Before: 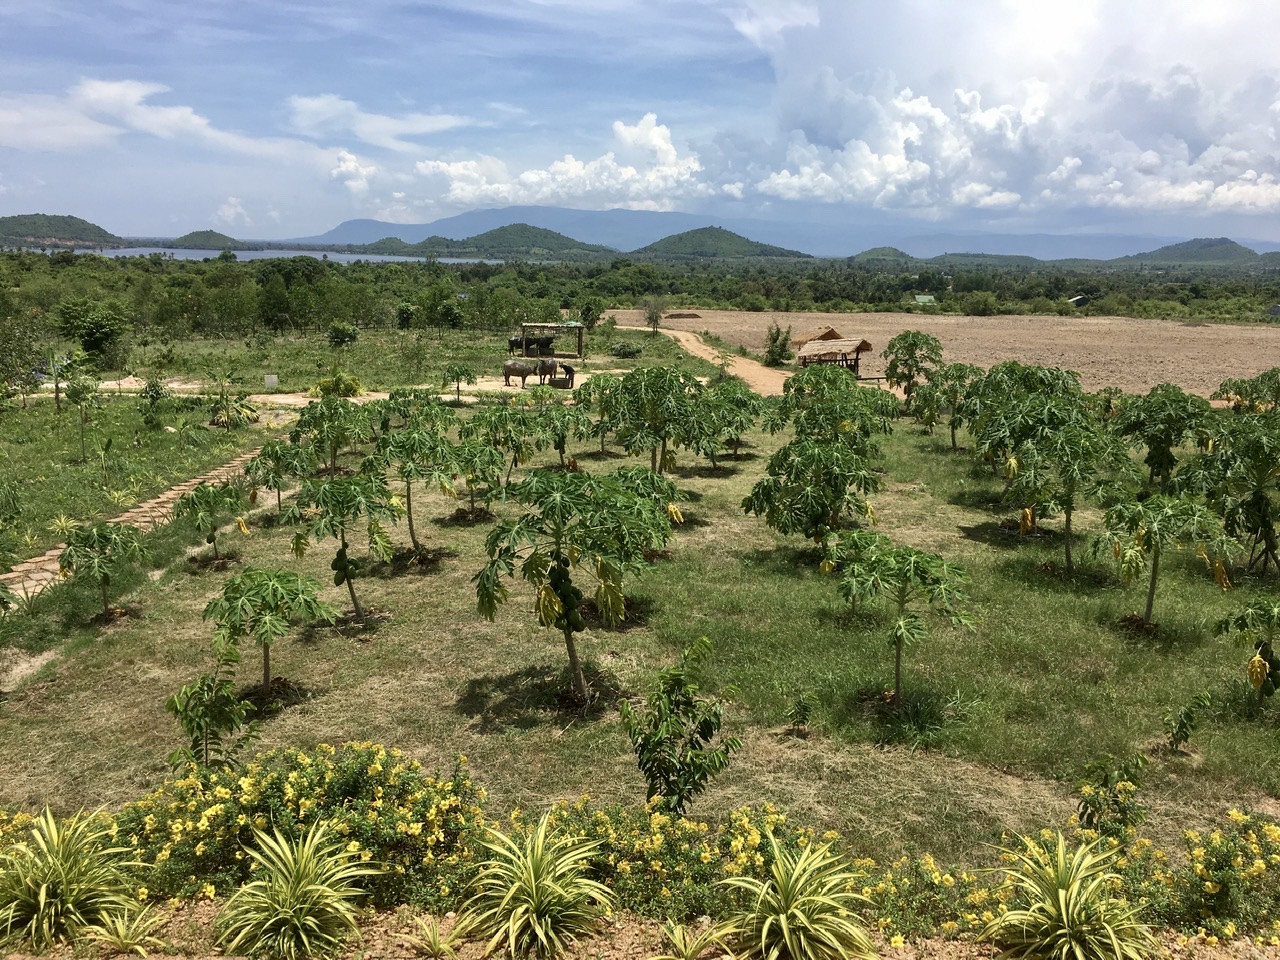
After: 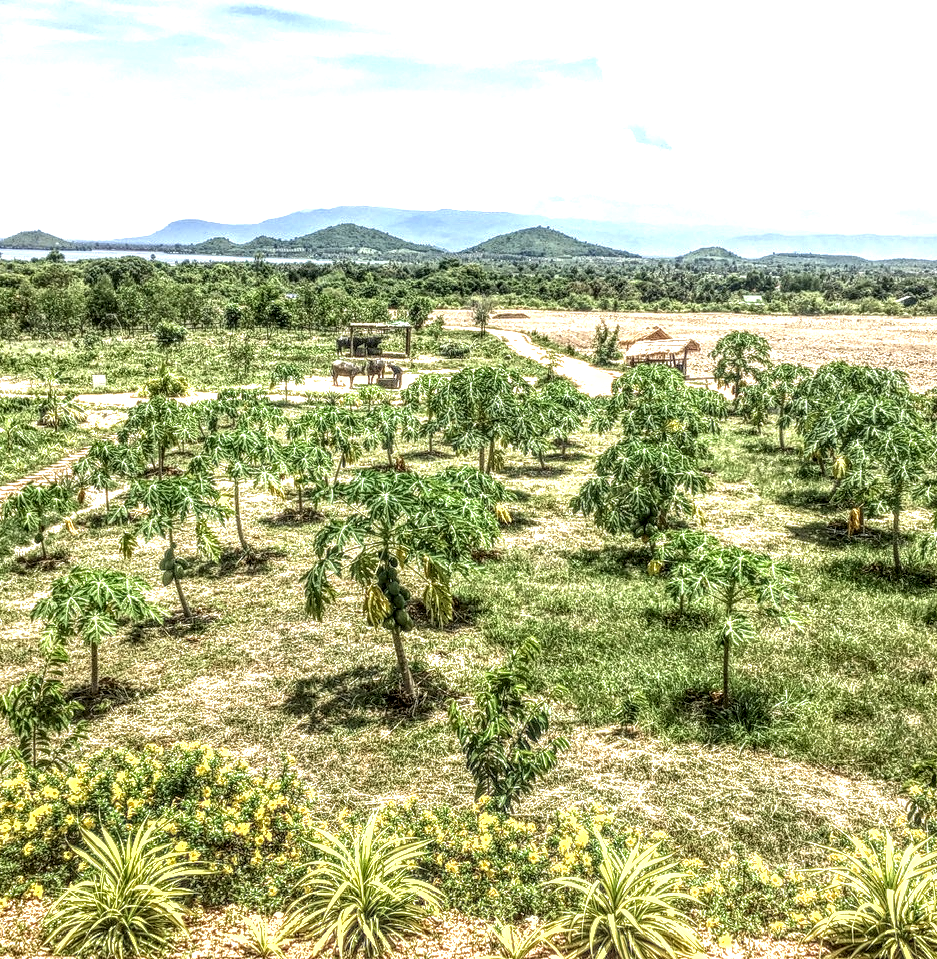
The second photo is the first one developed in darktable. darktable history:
local contrast: highlights 0%, shadows 0%, detail 300%, midtone range 0.3
exposure: black level correction 0, exposure 1.3 EV, compensate exposure bias true, compensate highlight preservation false
crop: left 13.443%, right 13.31%
